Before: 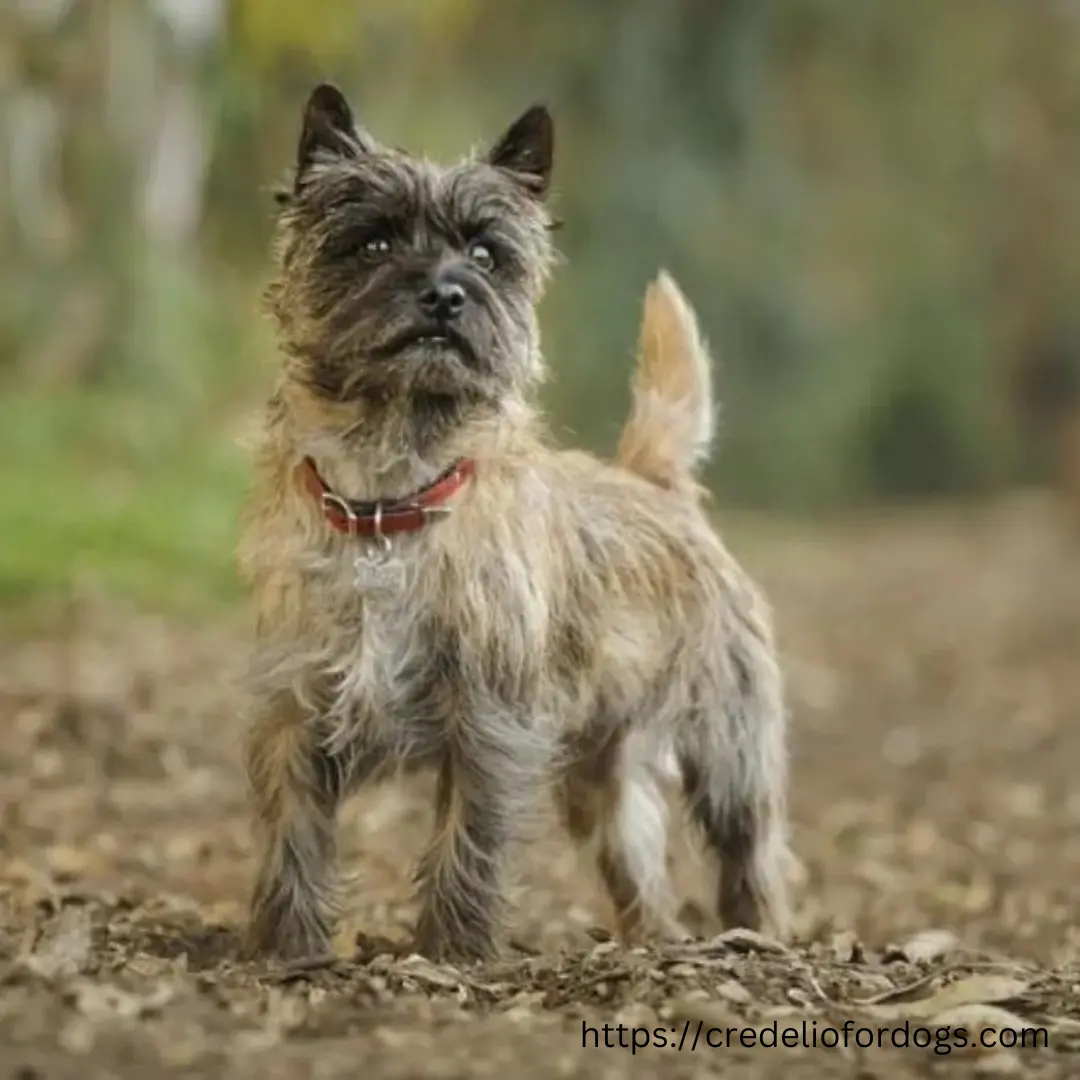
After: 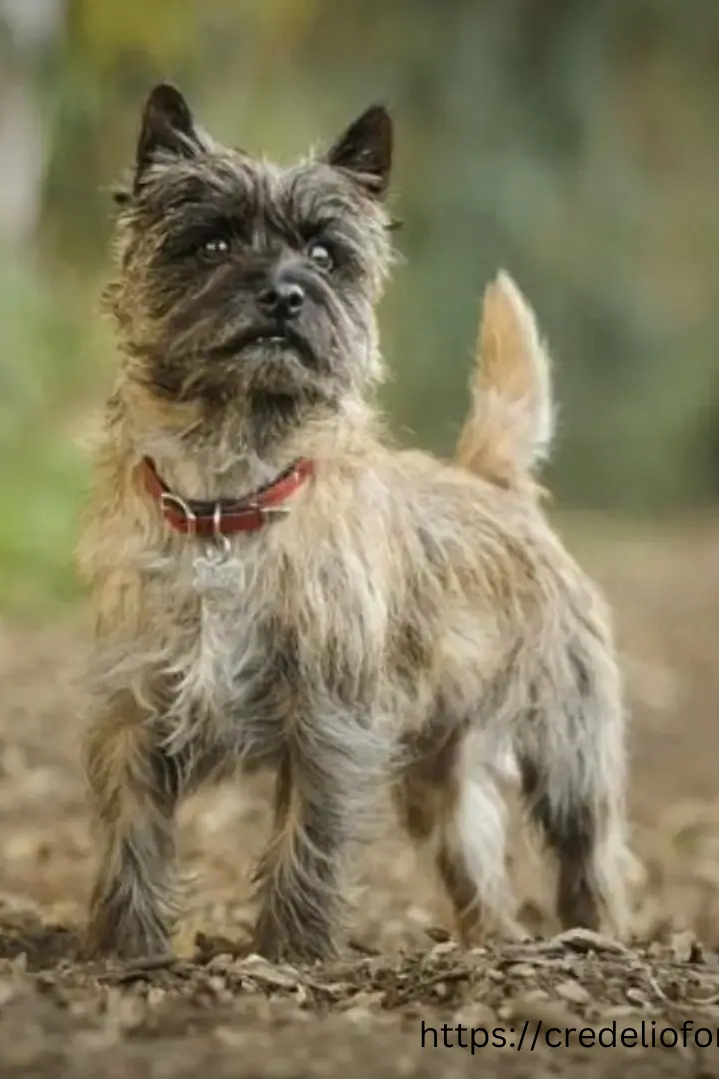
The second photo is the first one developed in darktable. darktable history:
contrast brightness saturation: contrast 0.1, brightness 0.02, saturation 0.02
vignetting: fall-off start 97.23%, saturation -0.024, center (-0.033, -0.042), width/height ratio 1.179, unbound false
crop and rotate: left 15.055%, right 18.278%
